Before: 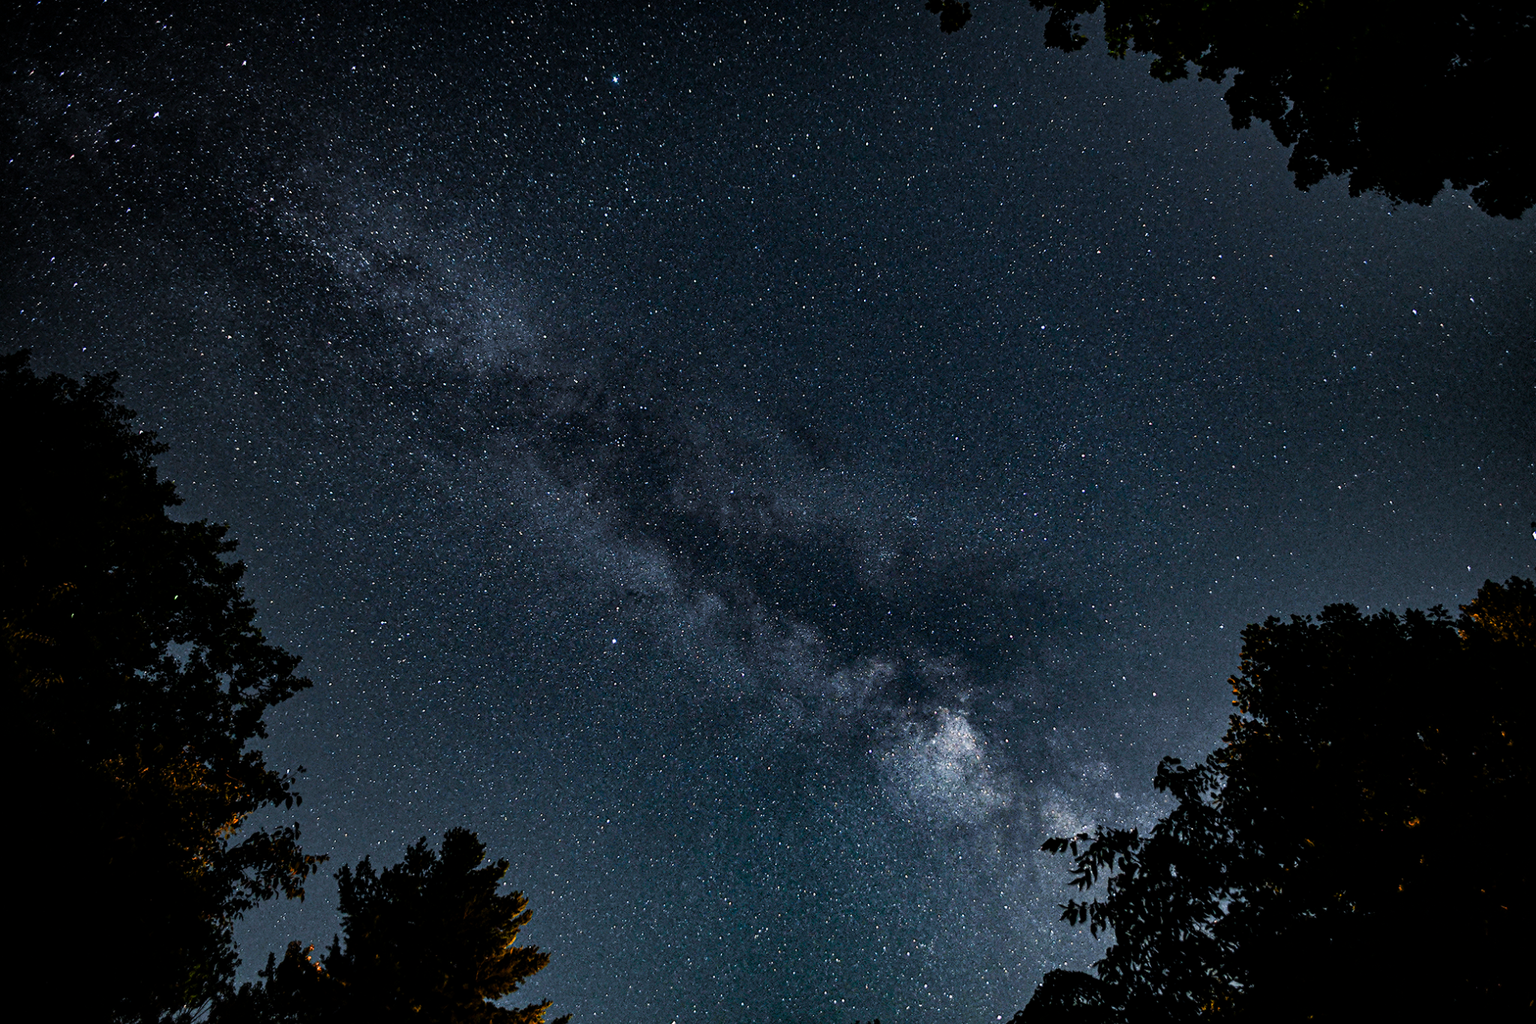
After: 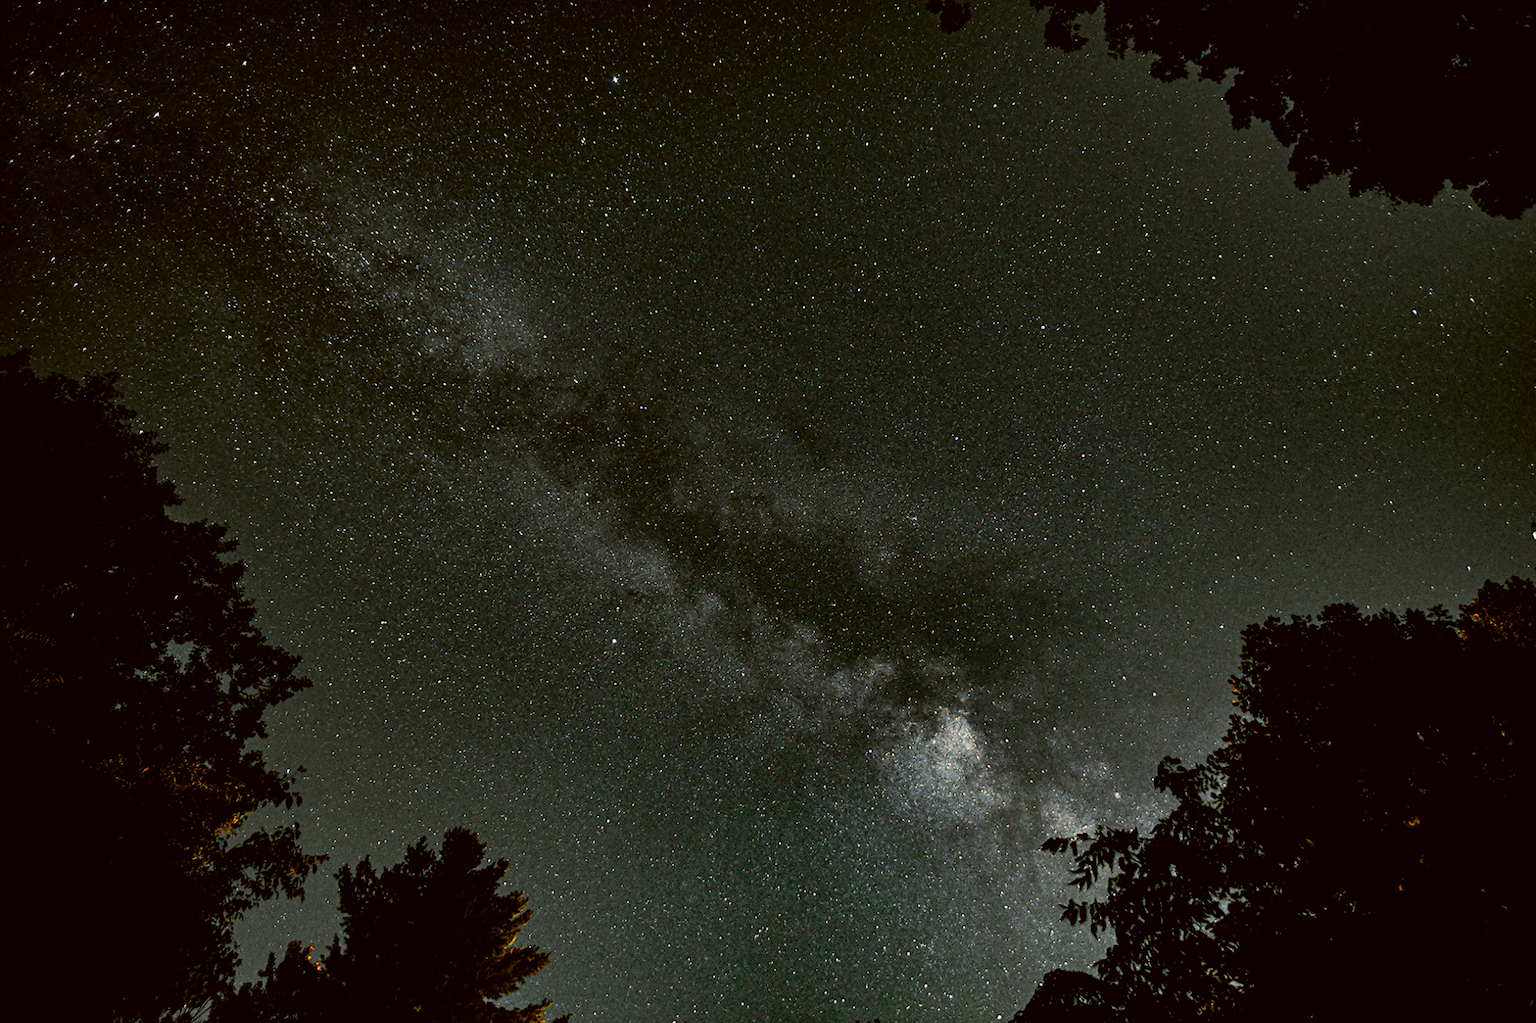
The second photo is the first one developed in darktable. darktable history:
color correction: highlights a* -1.25, highlights b* 10.32, shadows a* 0.309, shadows b* 20.02
